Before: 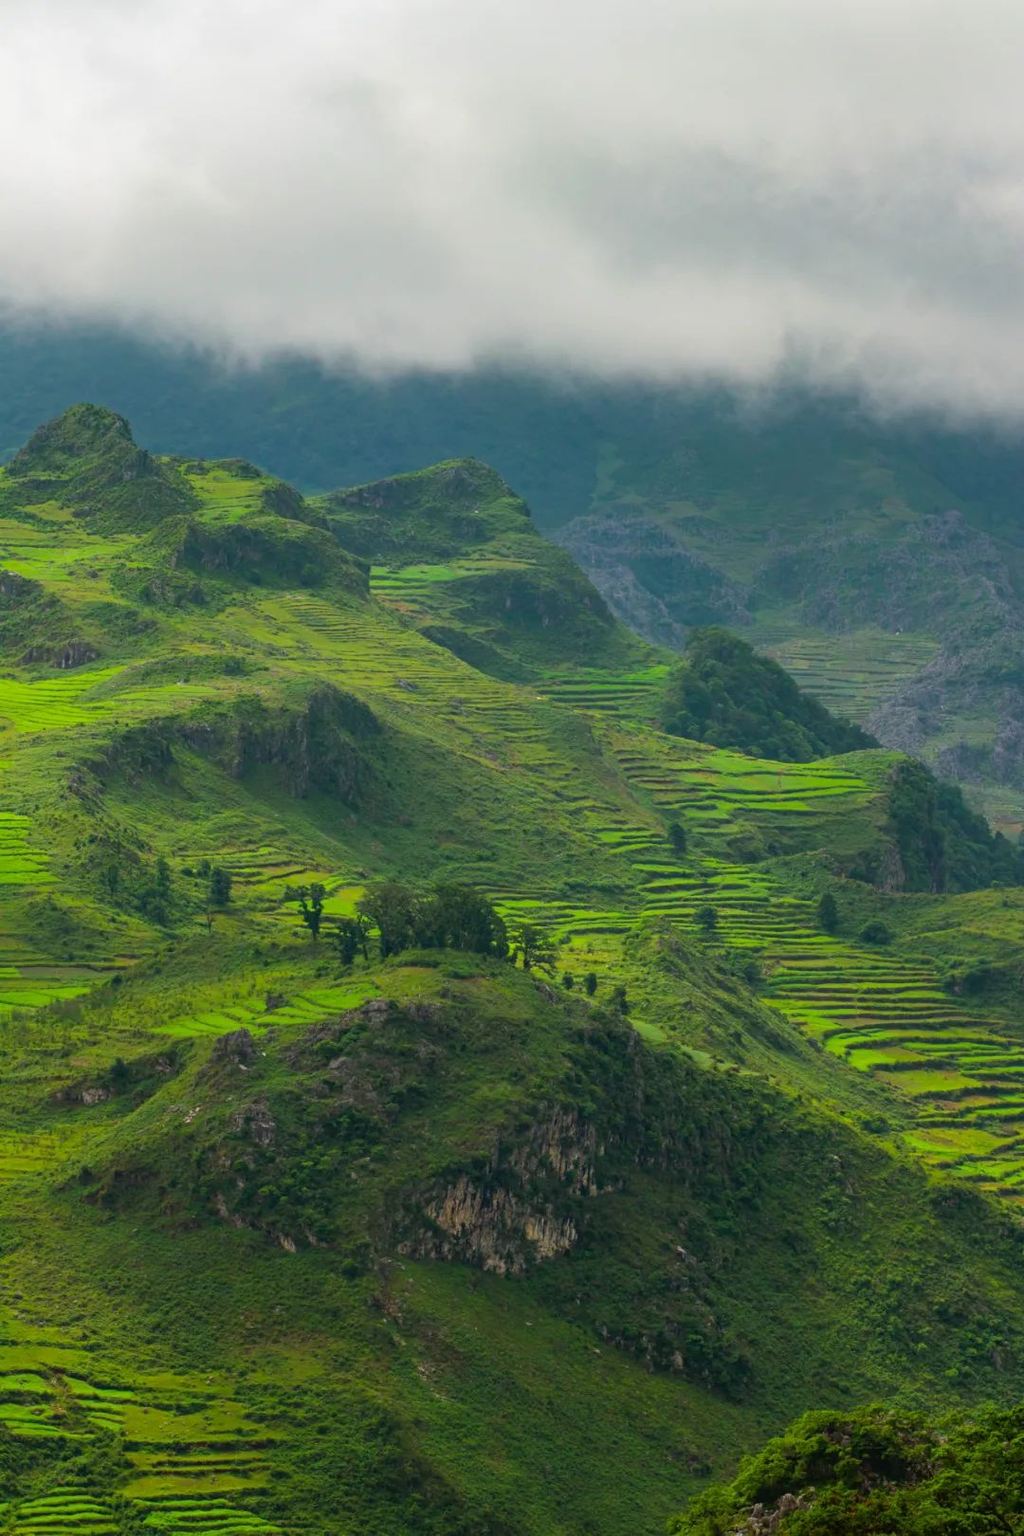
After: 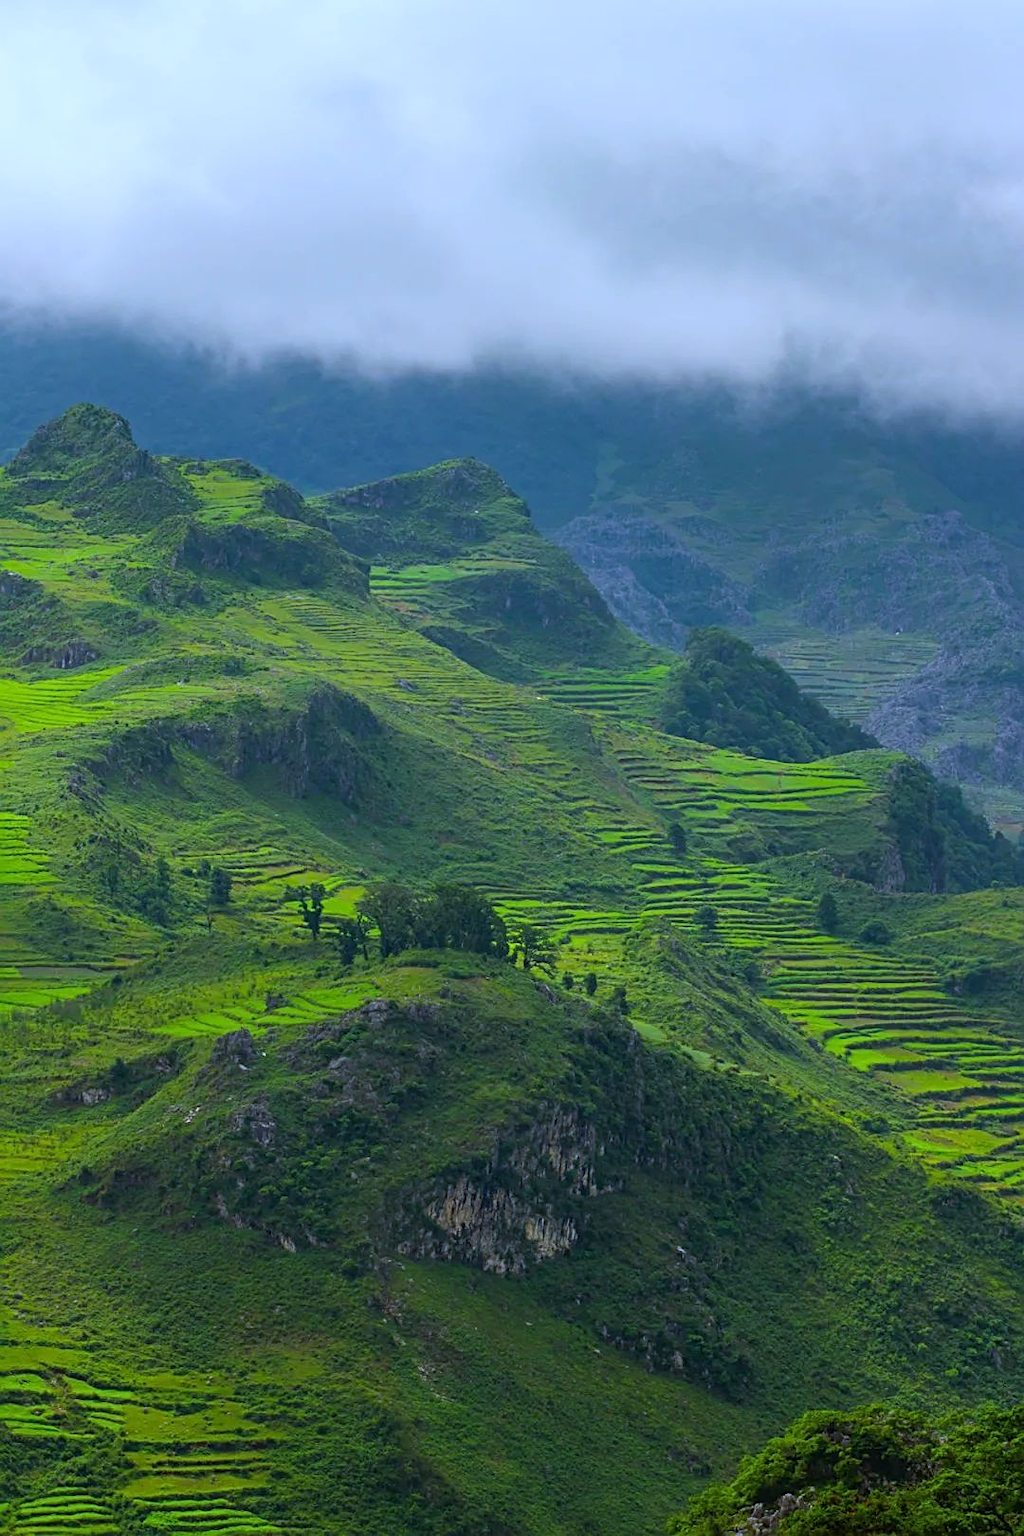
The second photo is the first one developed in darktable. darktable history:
white balance: red 0.871, blue 1.249
sharpen: on, module defaults
